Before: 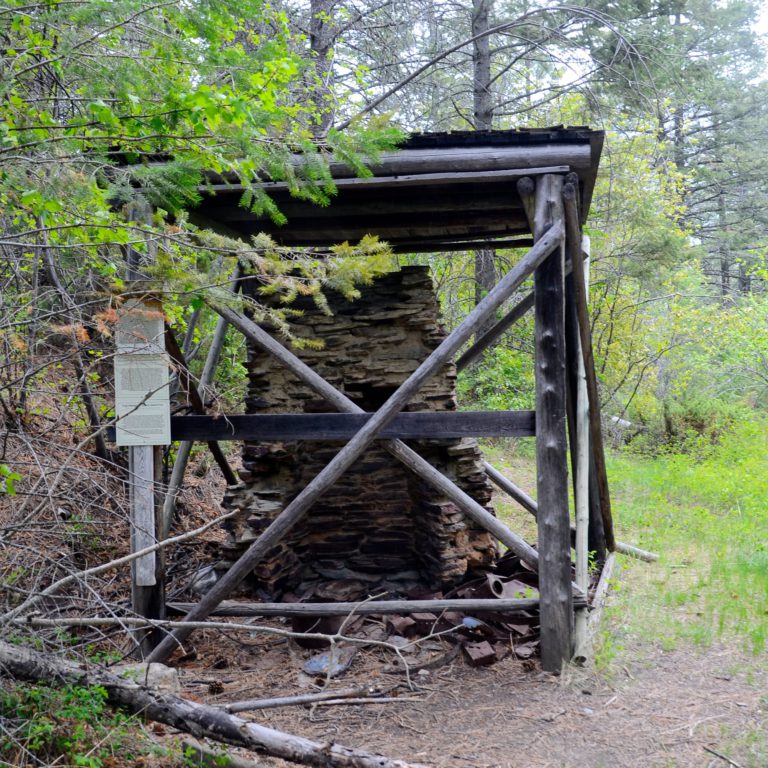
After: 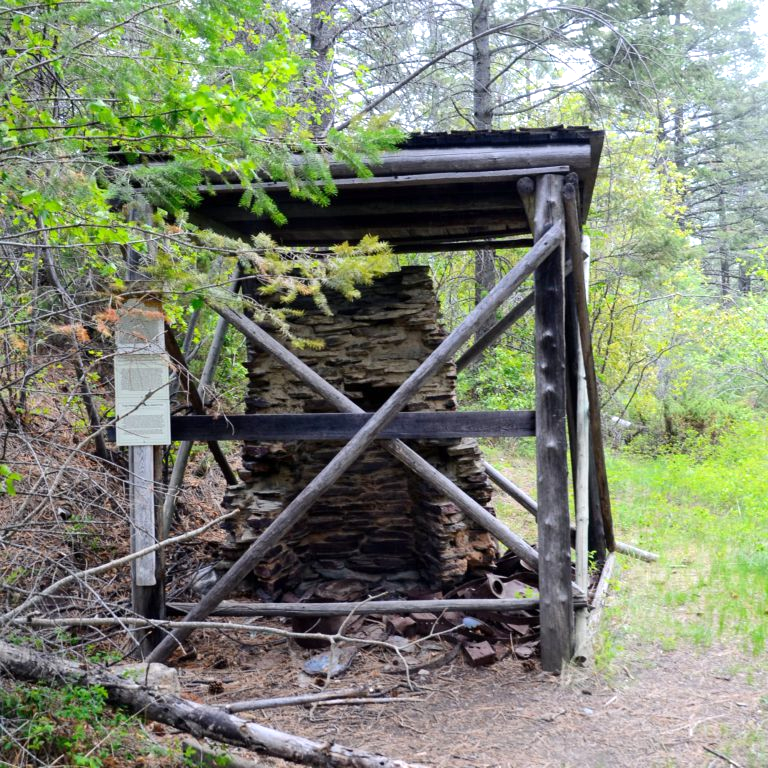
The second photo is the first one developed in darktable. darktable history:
exposure: exposure 0.376 EV, compensate exposure bias true, compensate highlight preservation false
